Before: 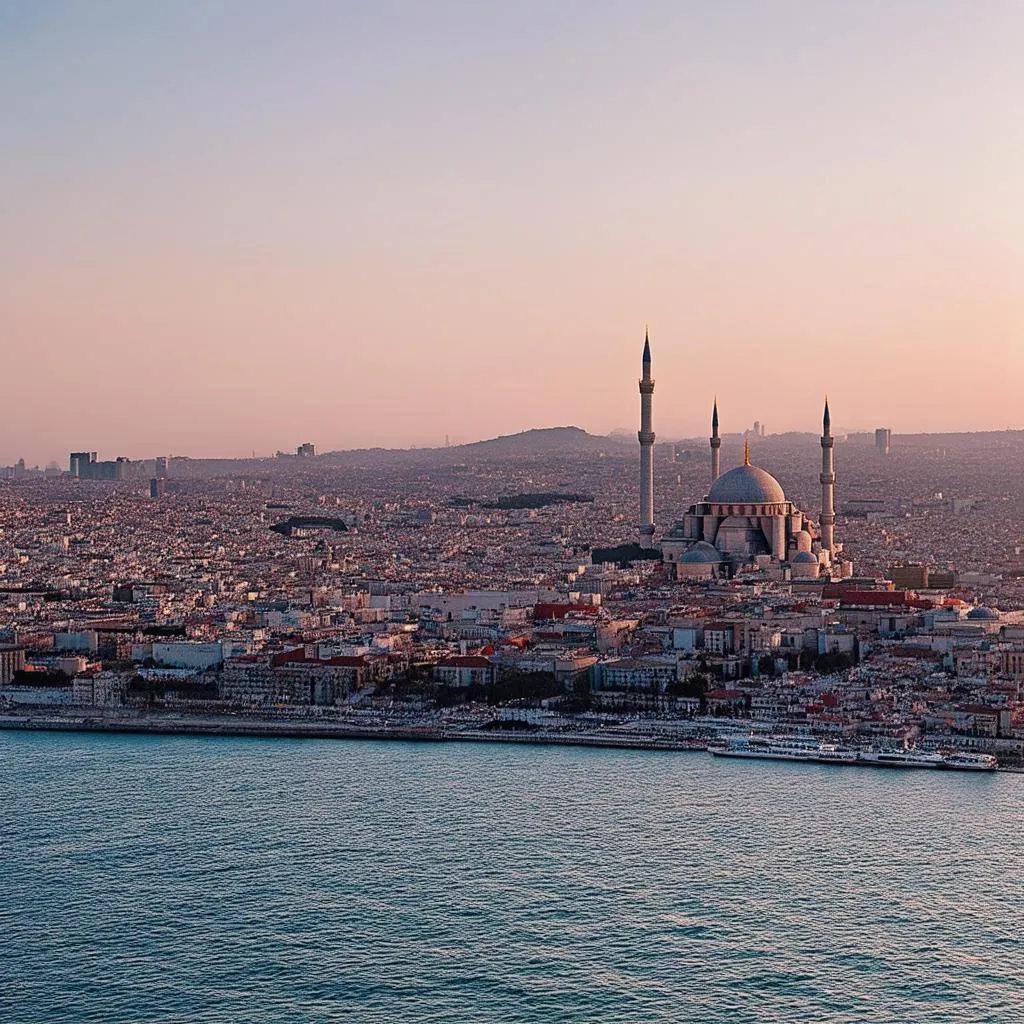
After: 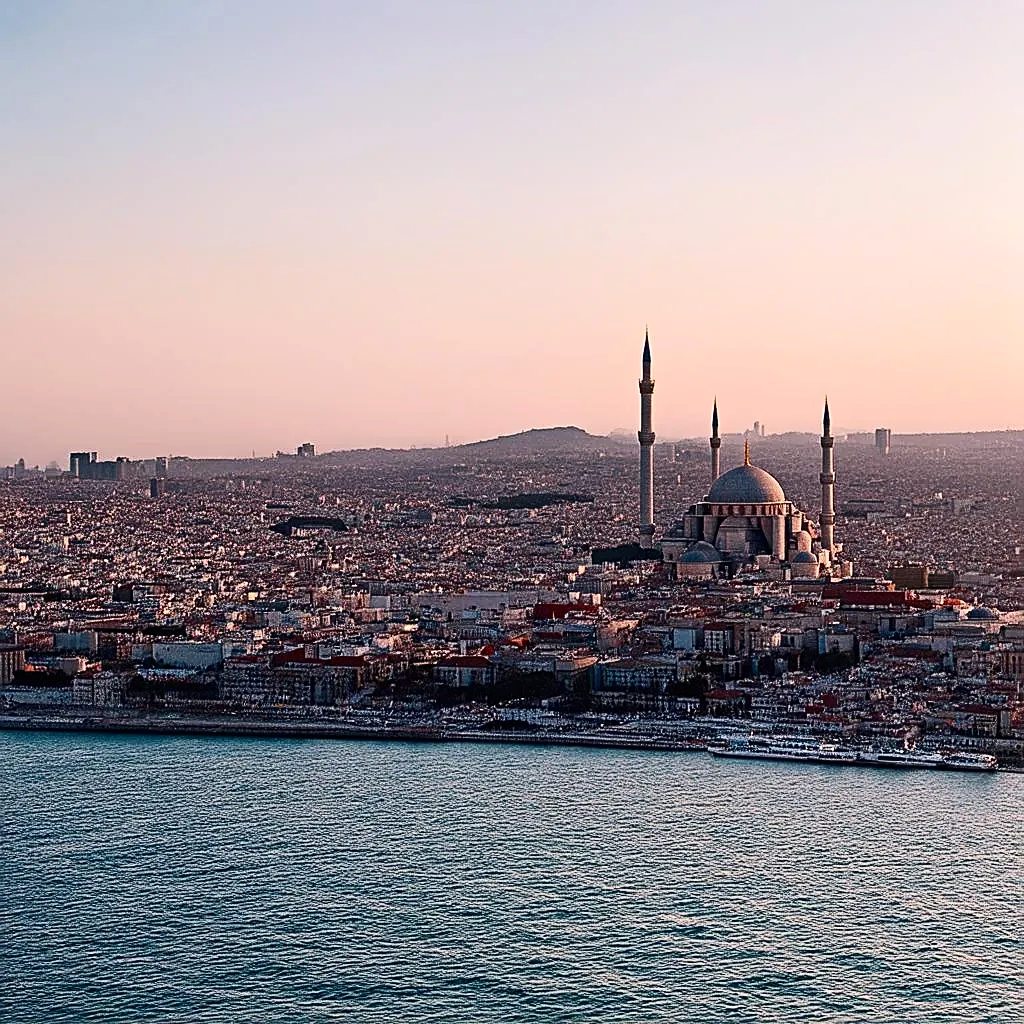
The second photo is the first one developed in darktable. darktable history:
sharpen: on, module defaults
contrast brightness saturation: contrast 0.275
